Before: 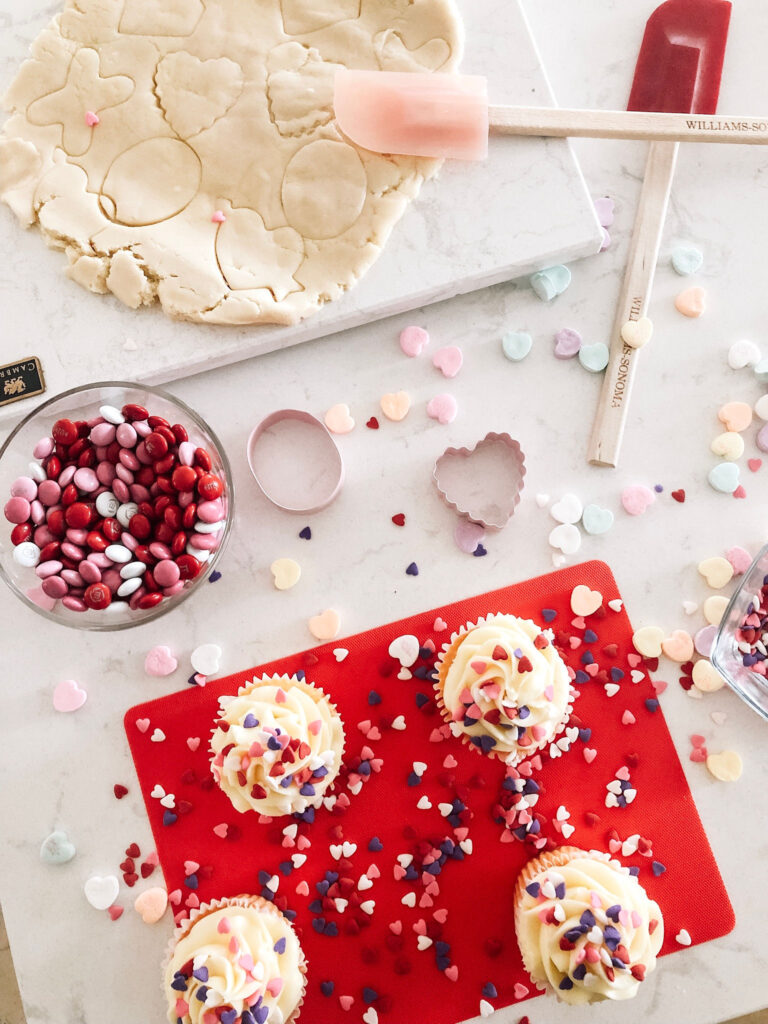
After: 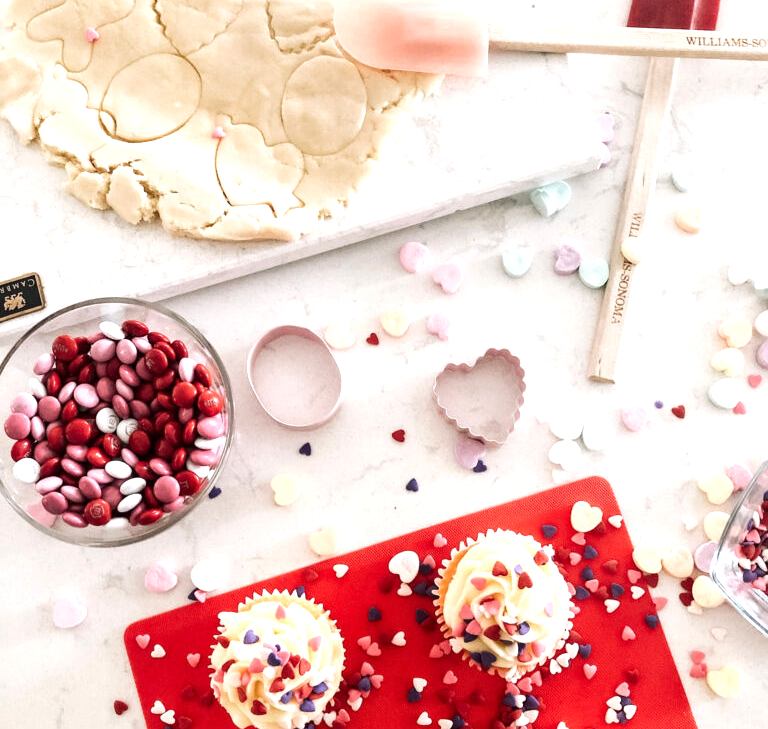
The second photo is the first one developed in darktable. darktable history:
tone equalizer: -8 EV -0.41 EV, -7 EV -0.421 EV, -6 EV -0.325 EV, -5 EV -0.192 EV, -3 EV 0.244 EV, -2 EV 0.359 EV, -1 EV 0.409 EV, +0 EV 0.445 EV, edges refinement/feathering 500, mask exposure compensation -1.57 EV, preserve details no
local contrast: highlights 101%, shadows 99%, detail 119%, midtone range 0.2
crop and rotate: top 8.287%, bottom 20.425%
